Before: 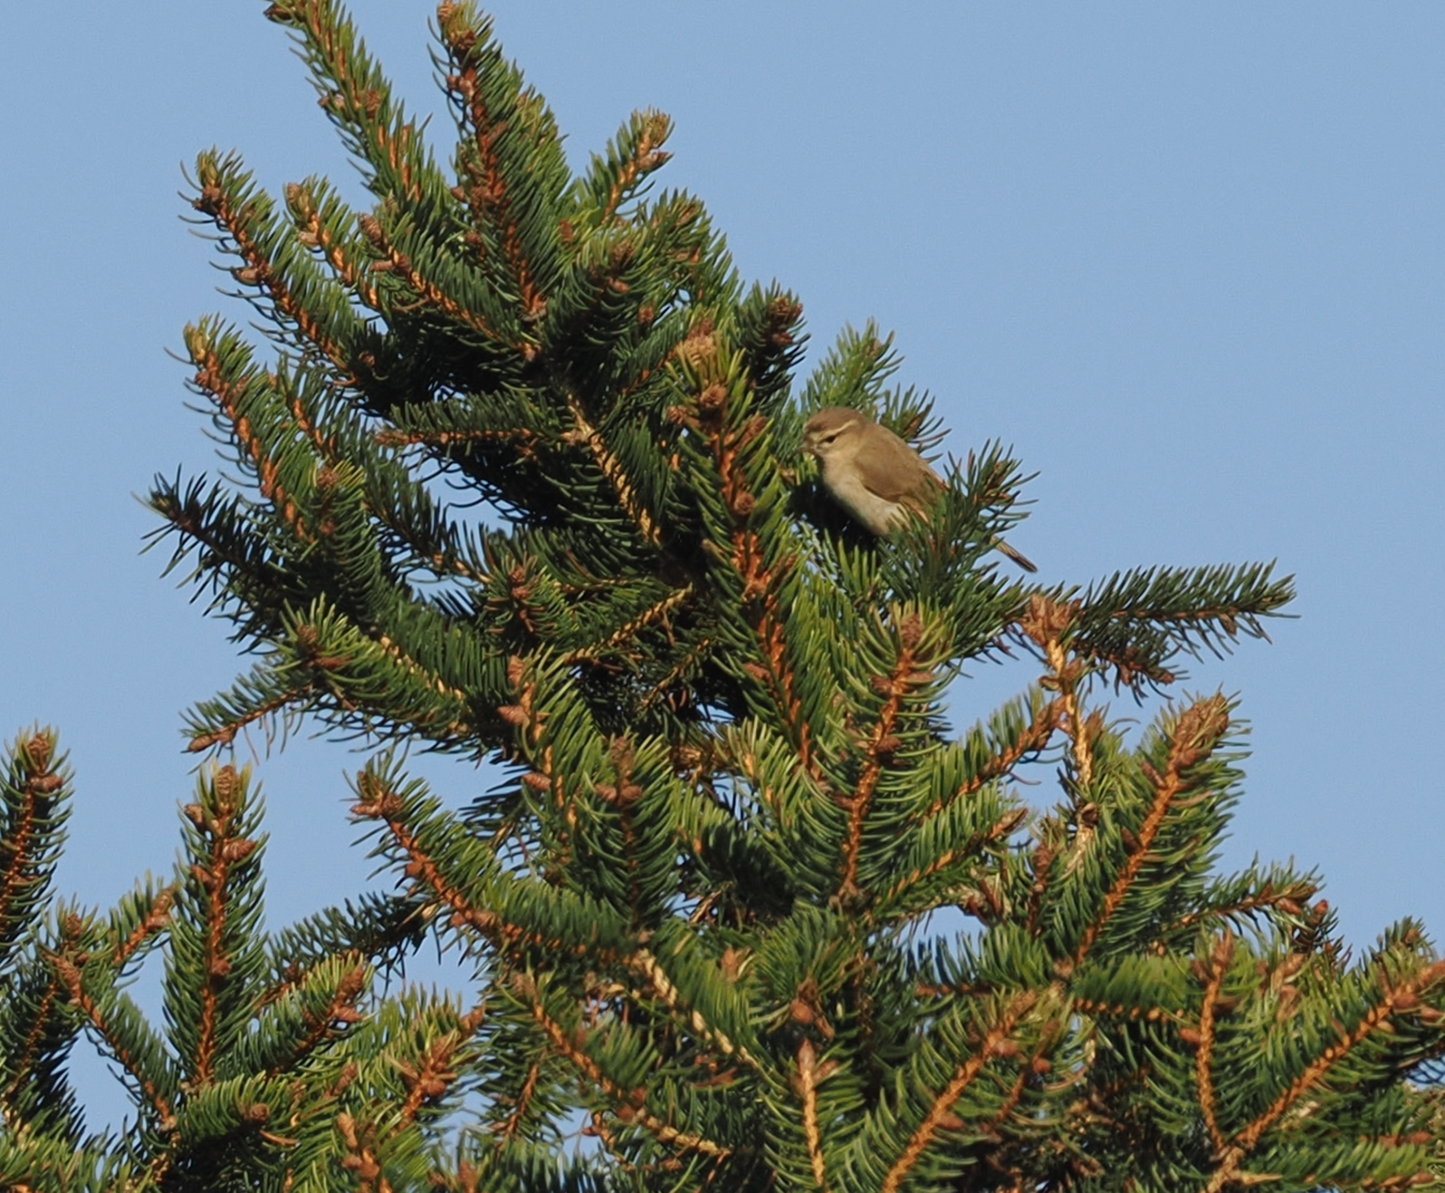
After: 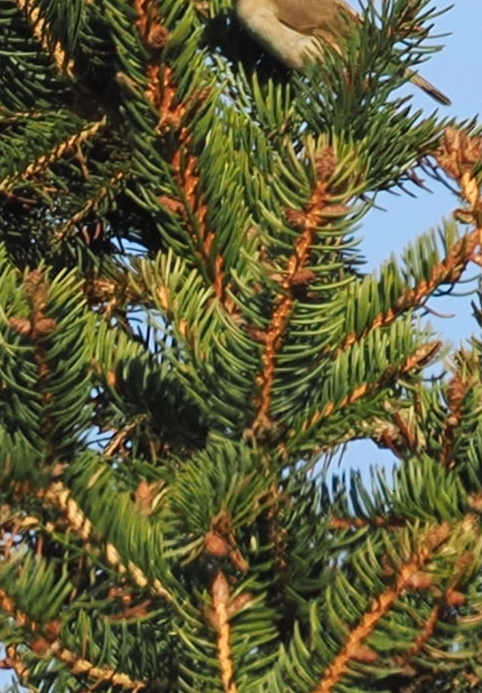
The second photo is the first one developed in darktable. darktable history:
tone curve: curves: ch0 [(0, 0) (0.739, 0.837) (1, 1)]; ch1 [(0, 0) (0.226, 0.261) (0.383, 0.397) (0.462, 0.473) (0.498, 0.502) (0.521, 0.52) (0.578, 0.57) (1, 1)]; ch2 [(0, 0) (0.438, 0.456) (0.5, 0.5) (0.547, 0.557) (0.597, 0.58) (0.629, 0.603) (1, 1)], color space Lab, linked channels, preserve colors none
crop: left 40.598%, top 39.199%, right 26.011%, bottom 2.701%
